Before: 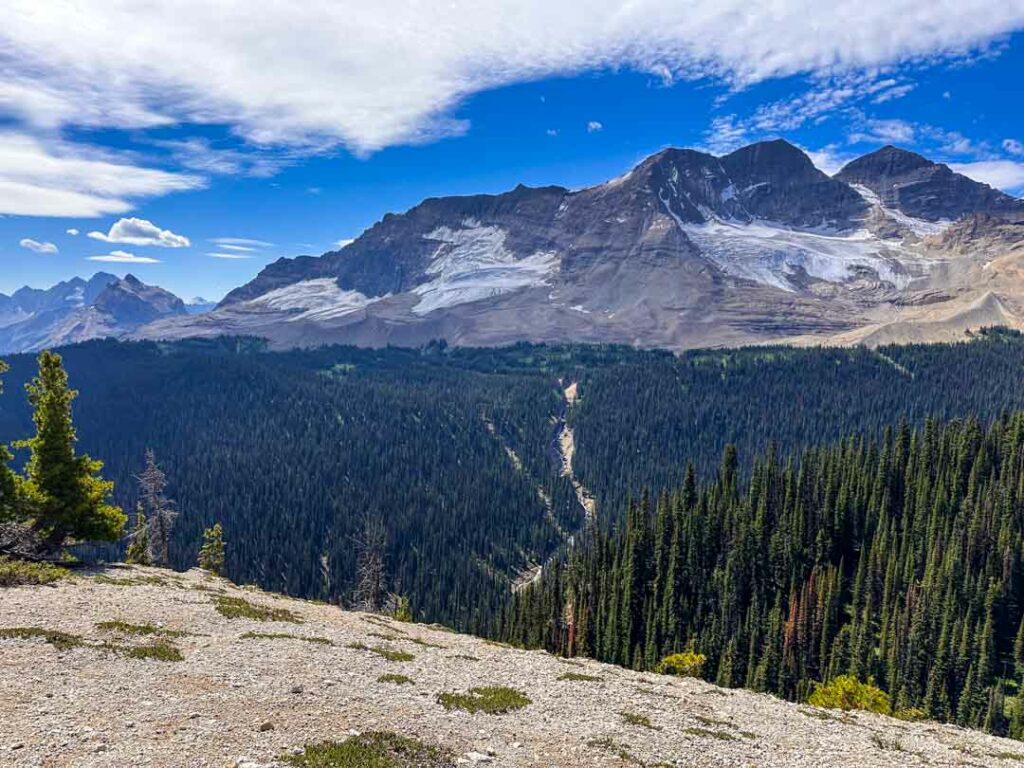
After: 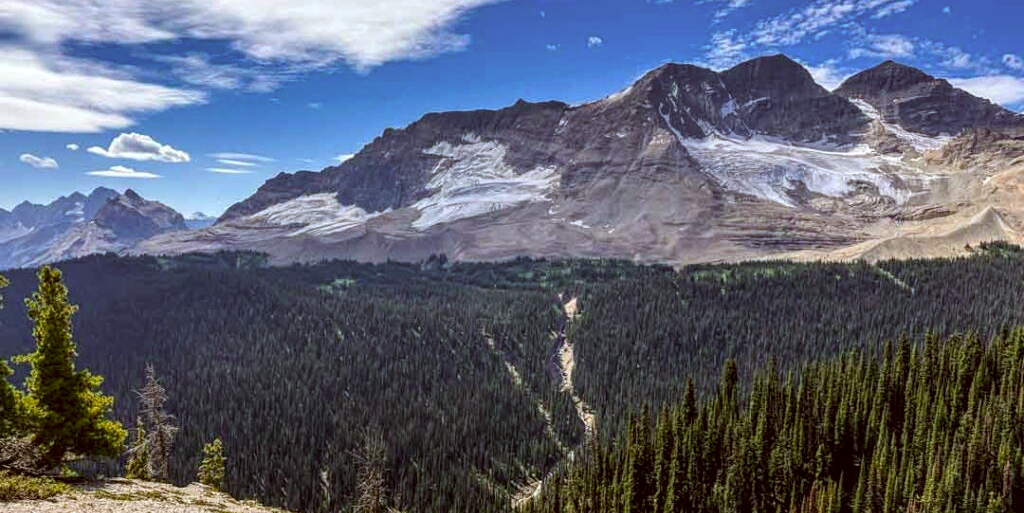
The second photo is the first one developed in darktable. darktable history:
local contrast: detail 130%
crop: top 11.184%, bottom 21.906%
color correction: highlights a* -0.358, highlights b* 0.172, shadows a* 4.44, shadows b* 20.69
